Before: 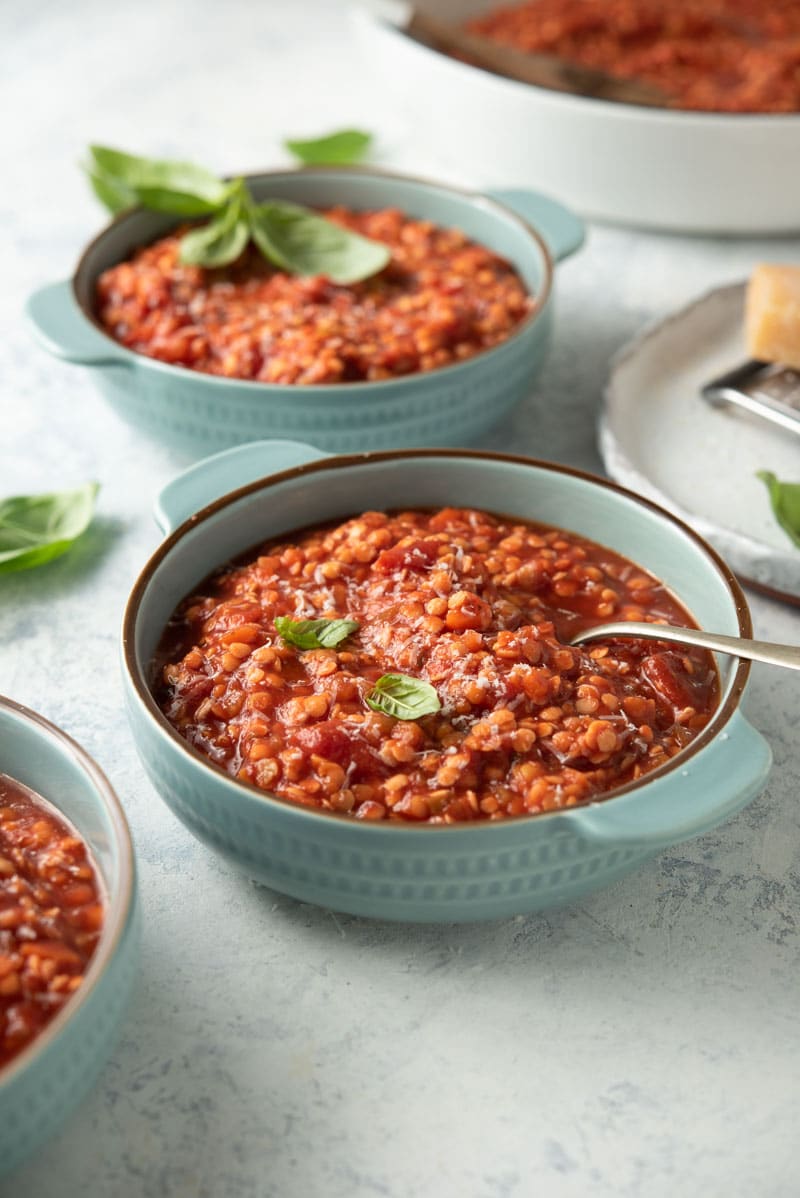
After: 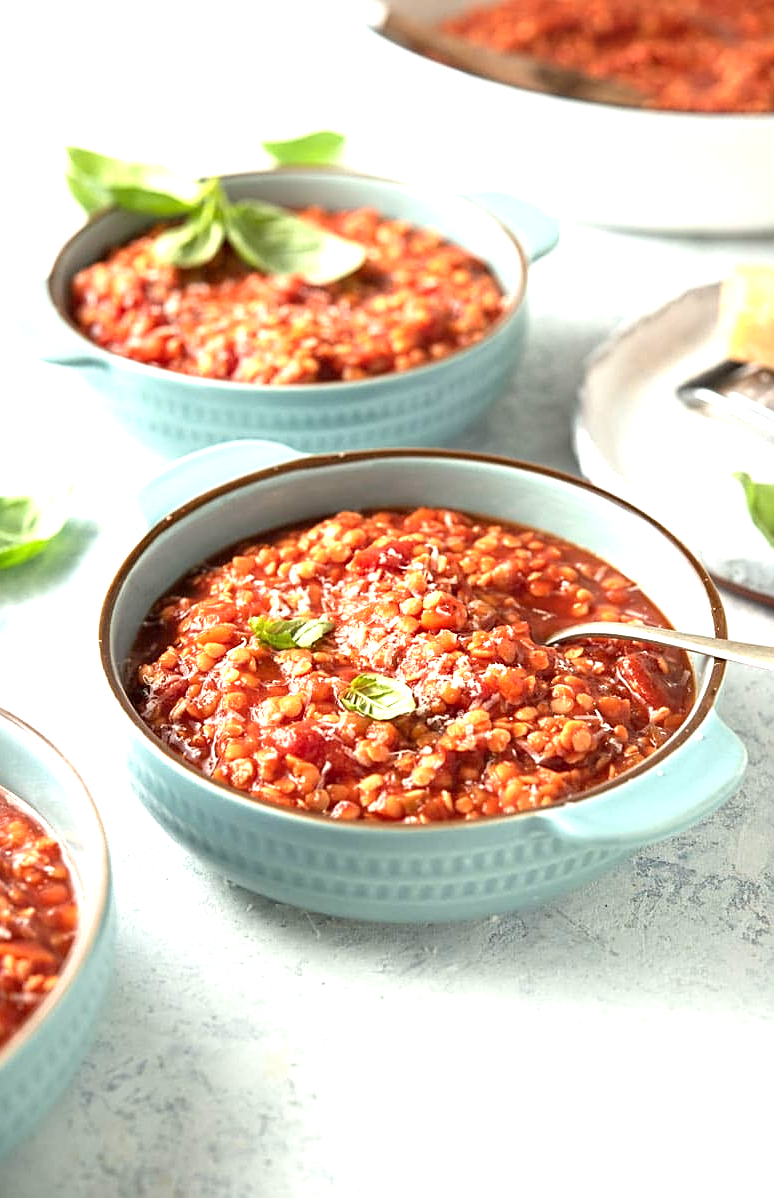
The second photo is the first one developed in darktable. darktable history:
sharpen: on, module defaults
crop and rotate: left 3.224%
exposure: exposure 1.156 EV, compensate highlight preservation false
